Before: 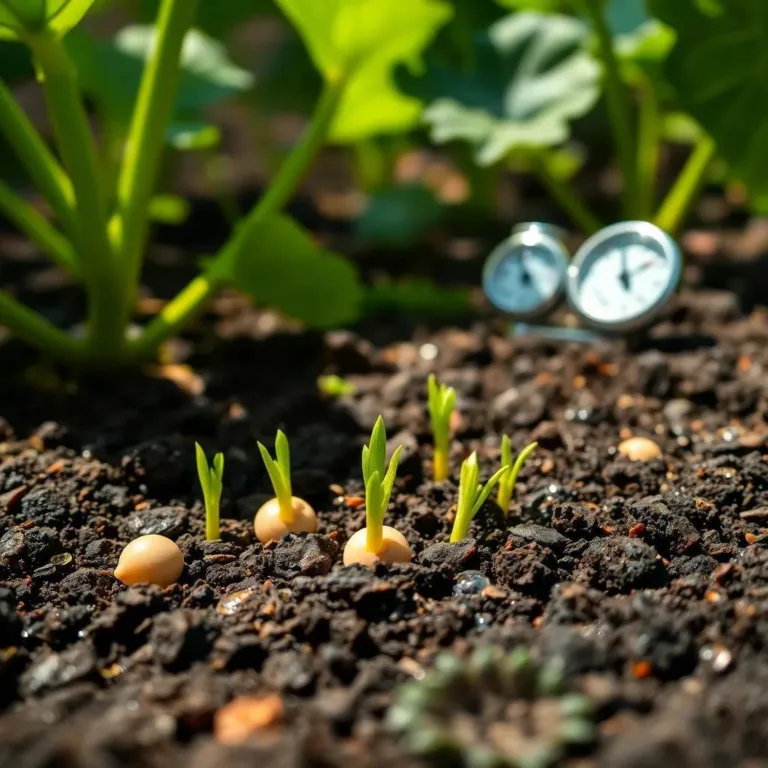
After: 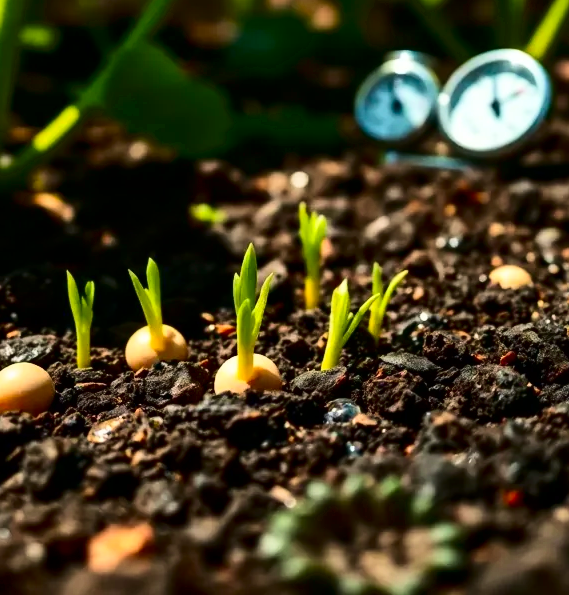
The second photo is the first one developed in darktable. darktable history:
velvia: on, module defaults
contrast brightness saturation: contrast 0.334, brightness -0.084, saturation 0.175
crop: left 16.83%, top 22.397%, right 9.031%
